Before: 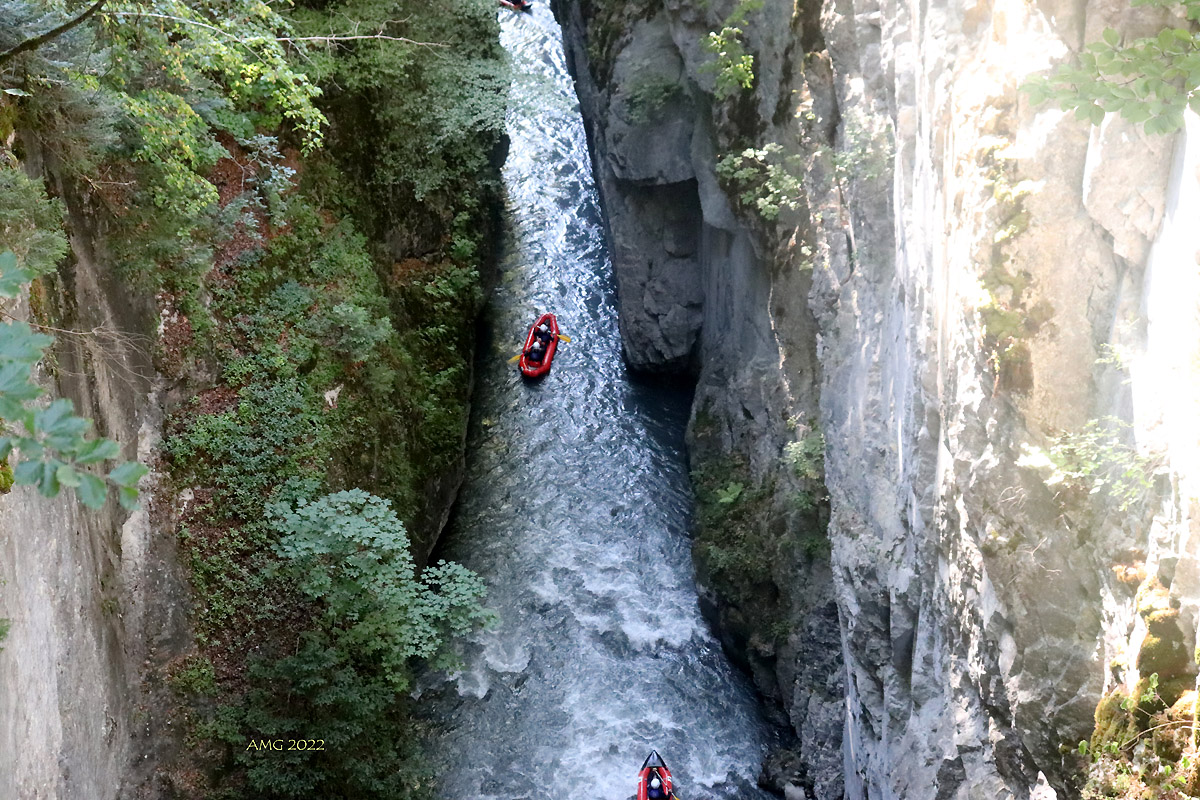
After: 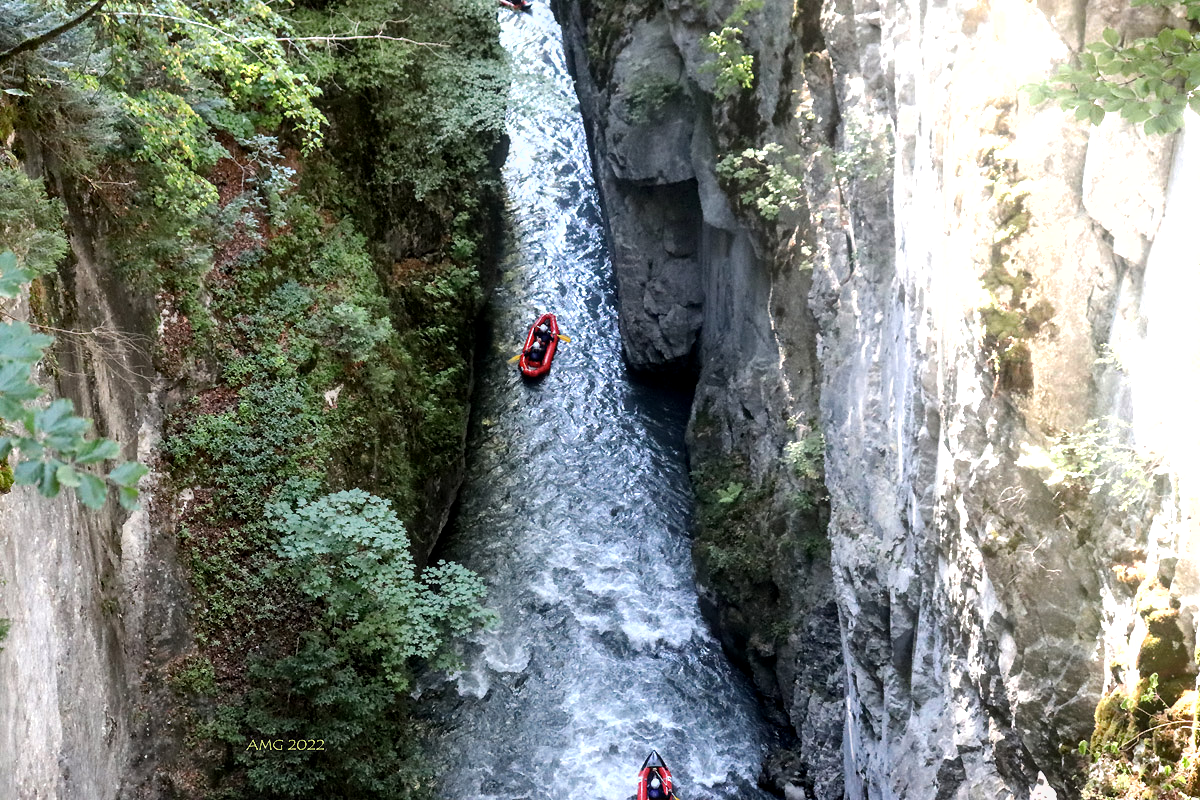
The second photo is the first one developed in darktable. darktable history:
shadows and highlights: low approximation 0.01, soften with gaussian
tone equalizer: -8 EV -0.417 EV, -7 EV -0.389 EV, -6 EV -0.333 EV, -5 EV -0.222 EV, -3 EV 0.222 EV, -2 EV 0.333 EV, -1 EV 0.389 EV, +0 EV 0.417 EV, edges refinement/feathering 500, mask exposure compensation -1.57 EV, preserve details no
local contrast: on, module defaults
